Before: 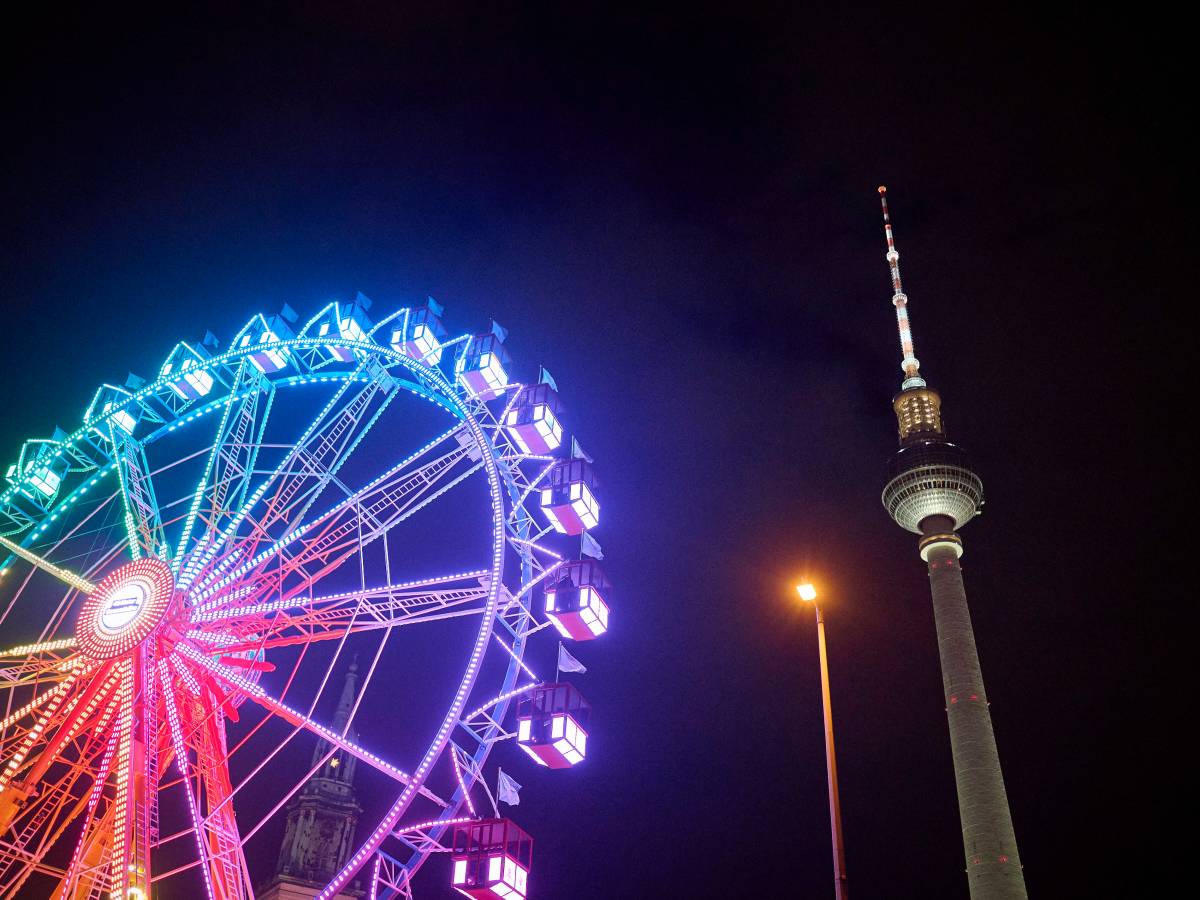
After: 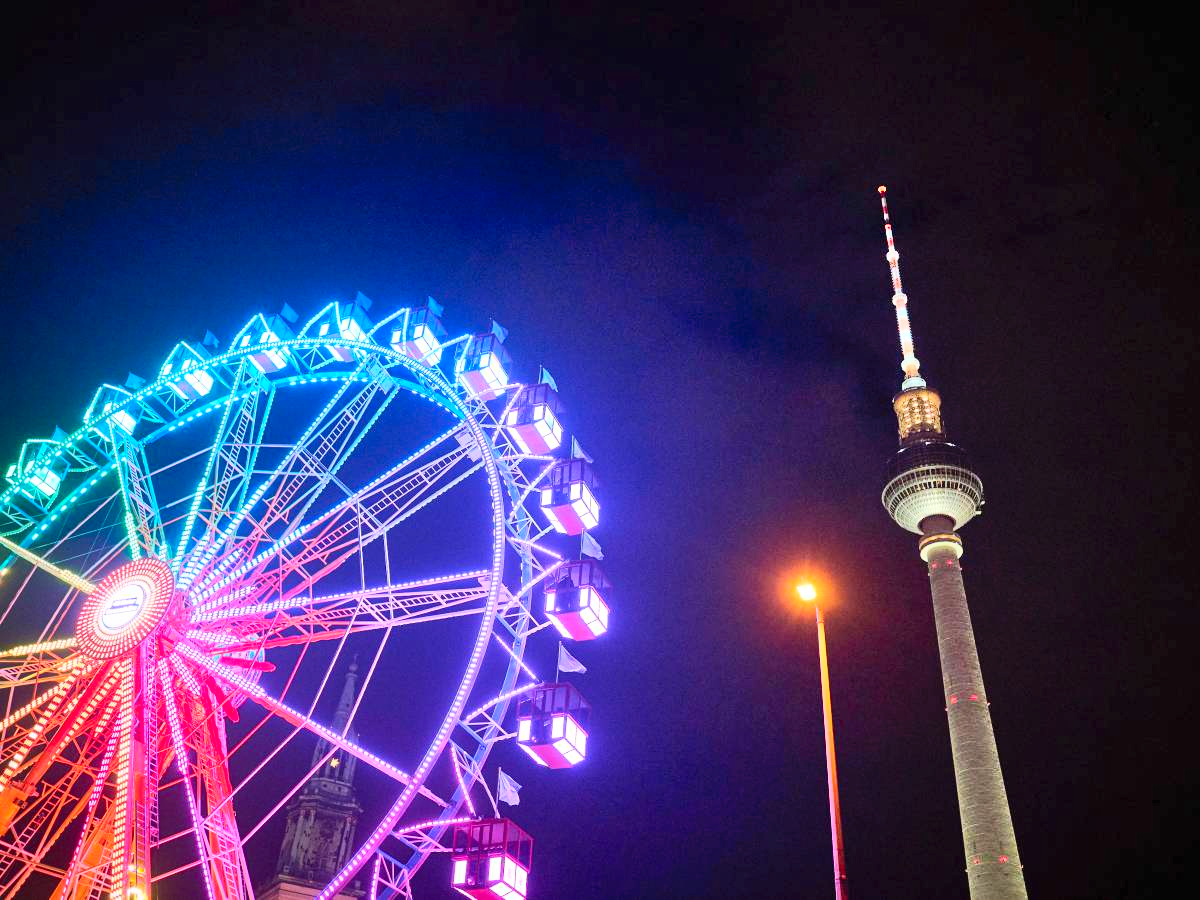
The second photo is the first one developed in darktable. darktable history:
contrast brightness saturation: contrast 0.2, brightness 0.16, saturation 0.22
shadows and highlights: low approximation 0.01, soften with gaussian
